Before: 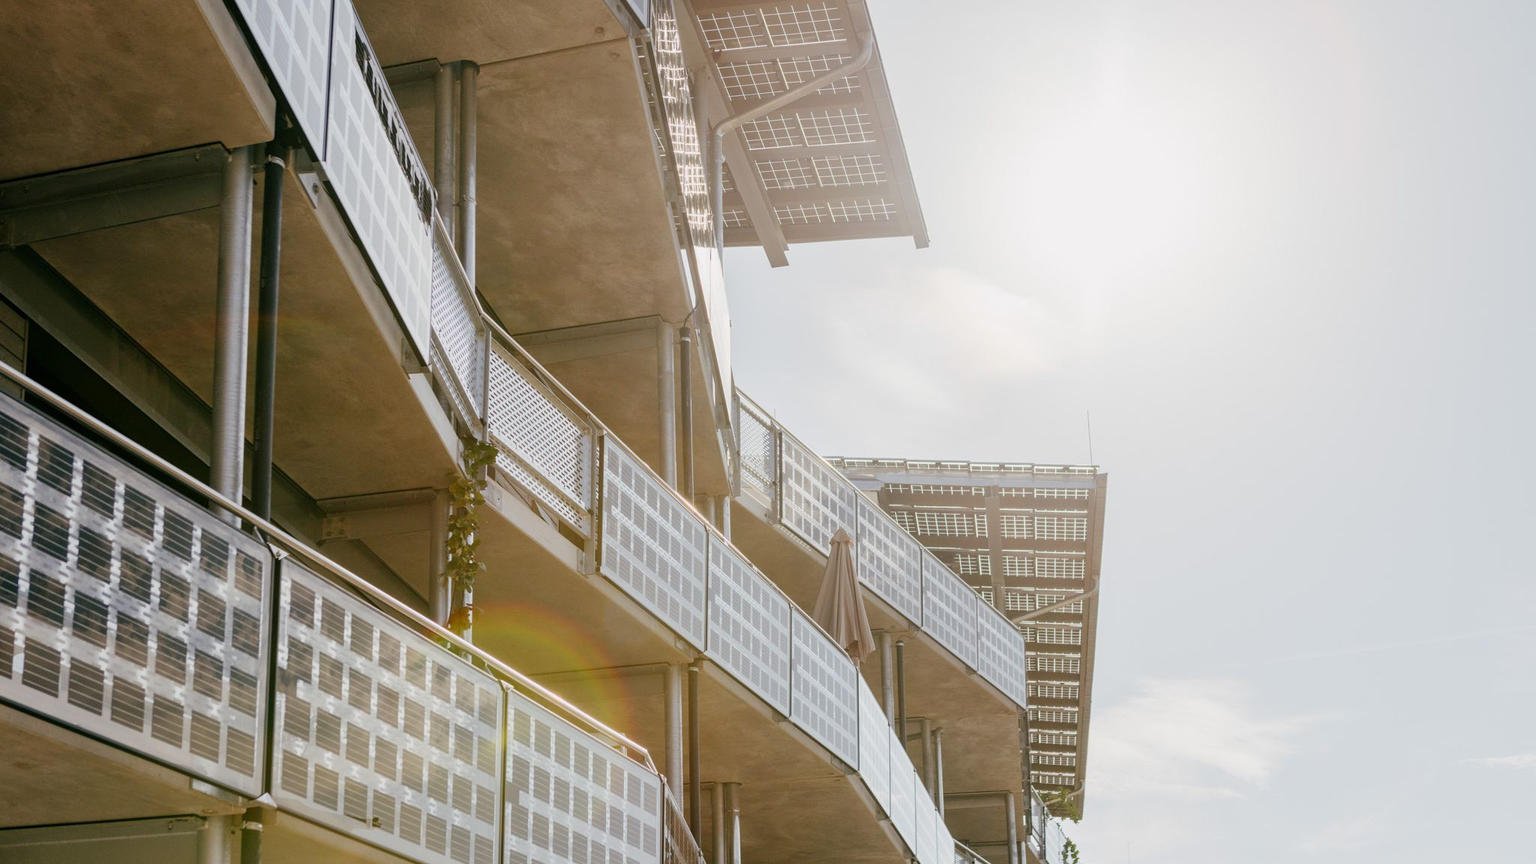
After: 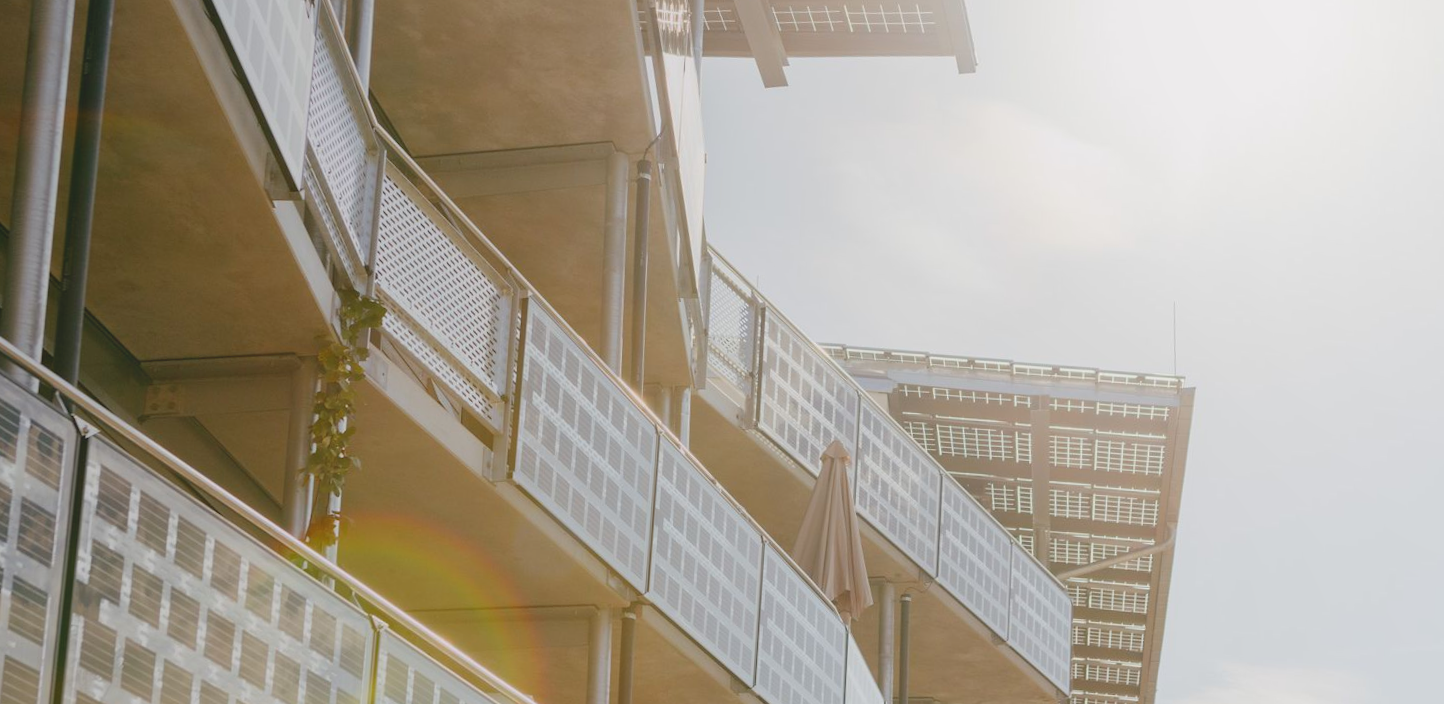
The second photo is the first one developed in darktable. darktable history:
local contrast: detail 70%
crop and rotate: angle -3.37°, left 9.79%, top 20.73%, right 12.42%, bottom 11.82%
